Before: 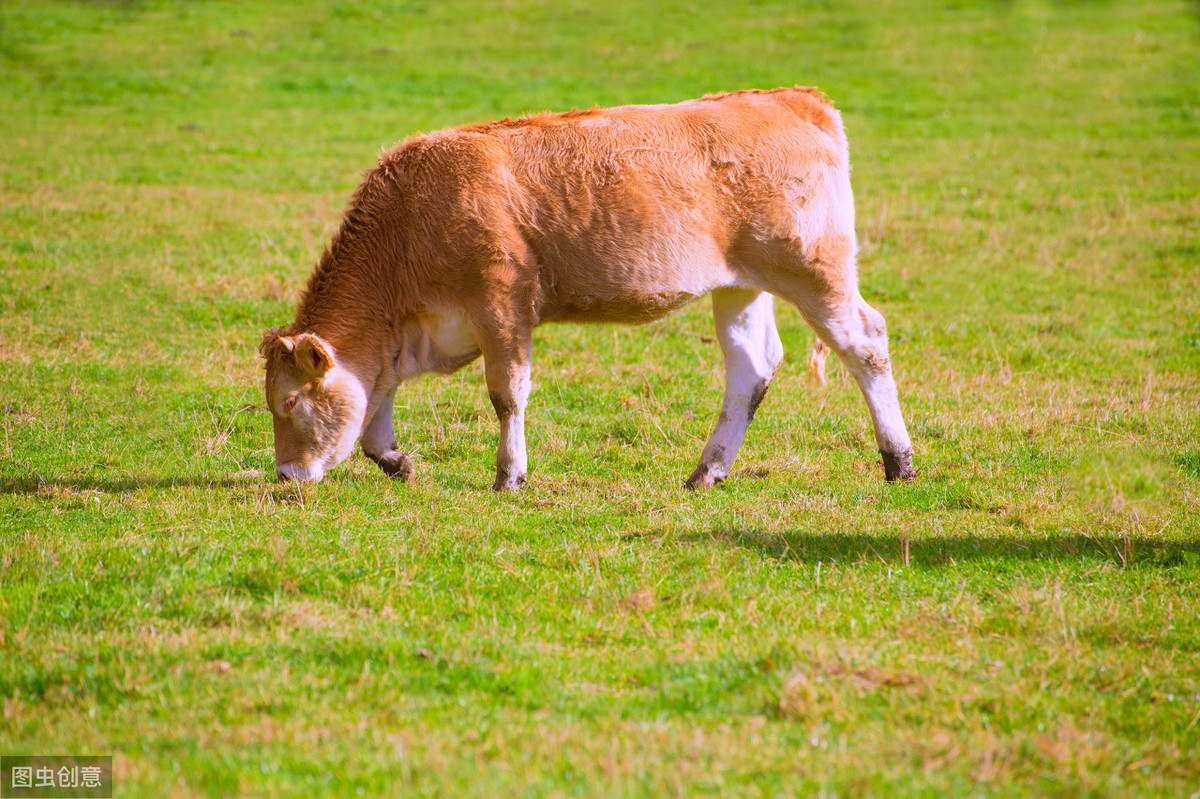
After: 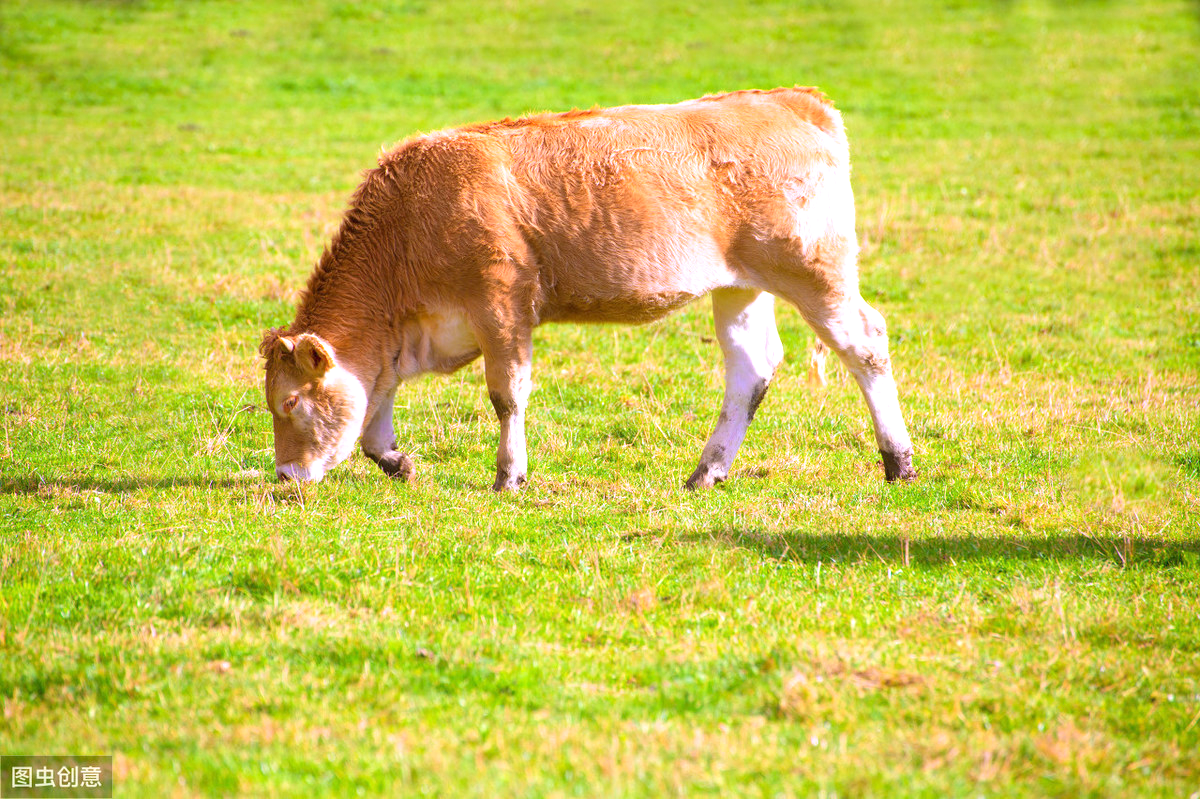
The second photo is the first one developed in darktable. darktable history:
exposure: exposure 0.693 EV, compensate highlight preservation false
